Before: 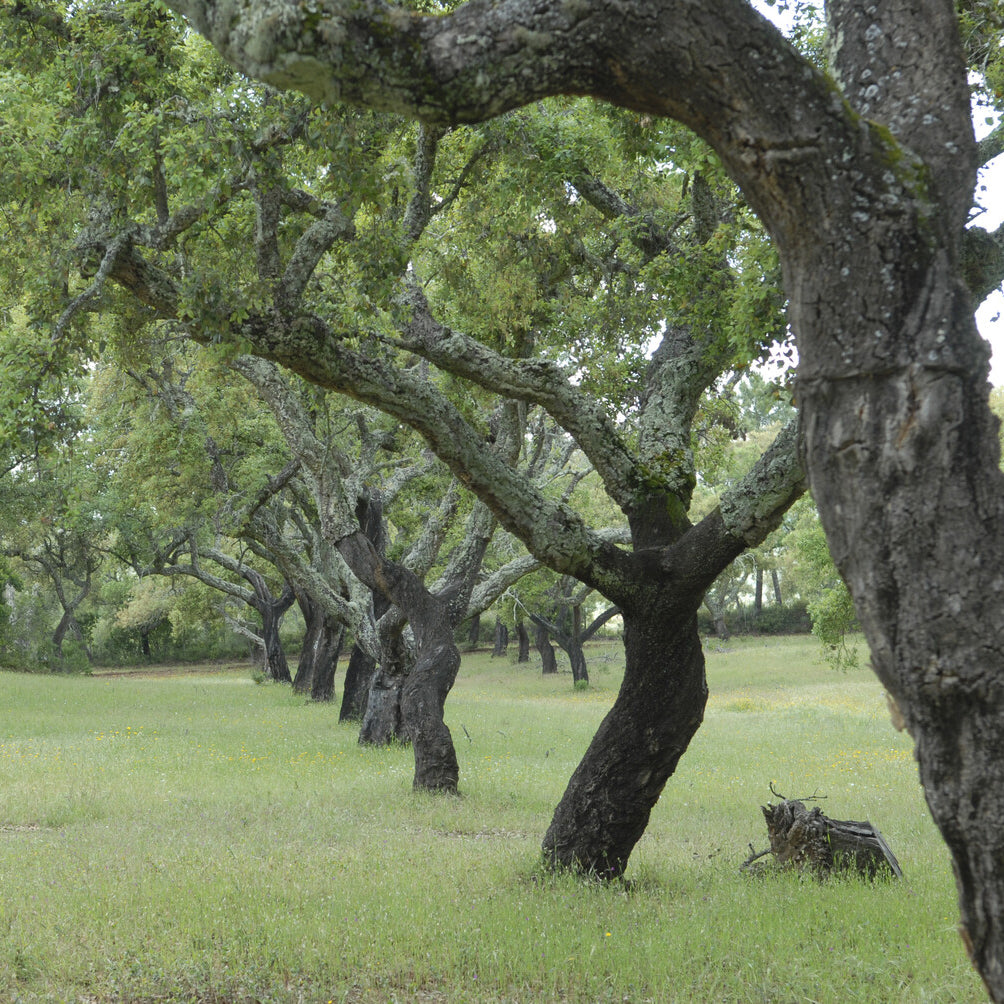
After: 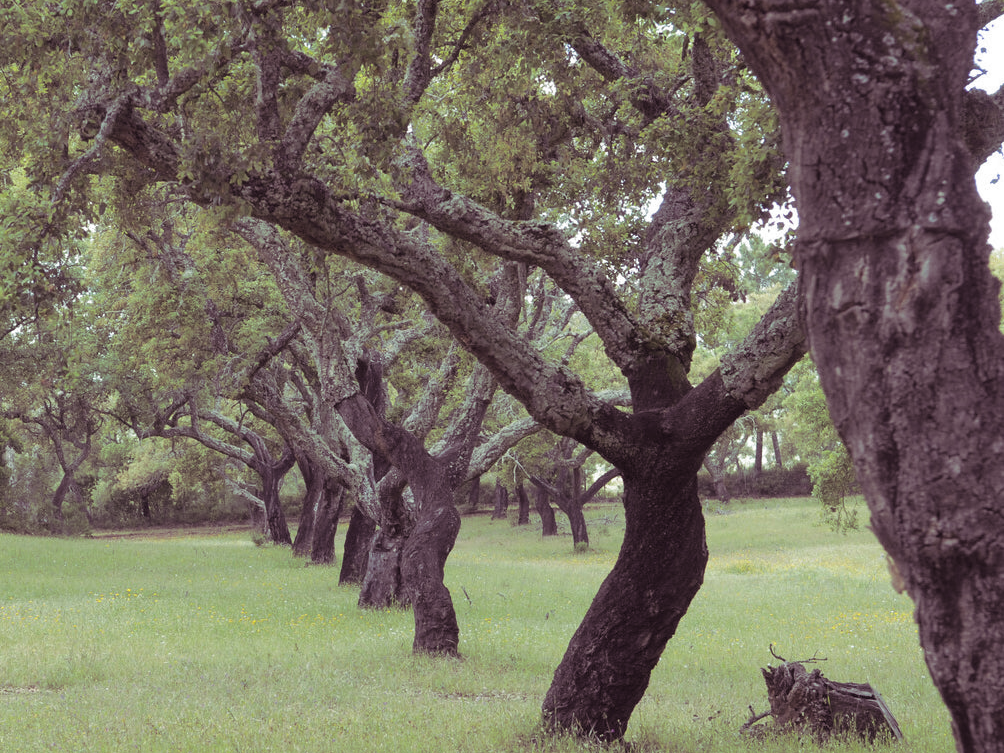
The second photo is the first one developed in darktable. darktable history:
crop: top 13.819%, bottom 11.169%
split-toning: shadows › hue 316.8°, shadows › saturation 0.47, highlights › hue 201.6°, highlights › saturation 0, balance -41.97, compress 28.01%
